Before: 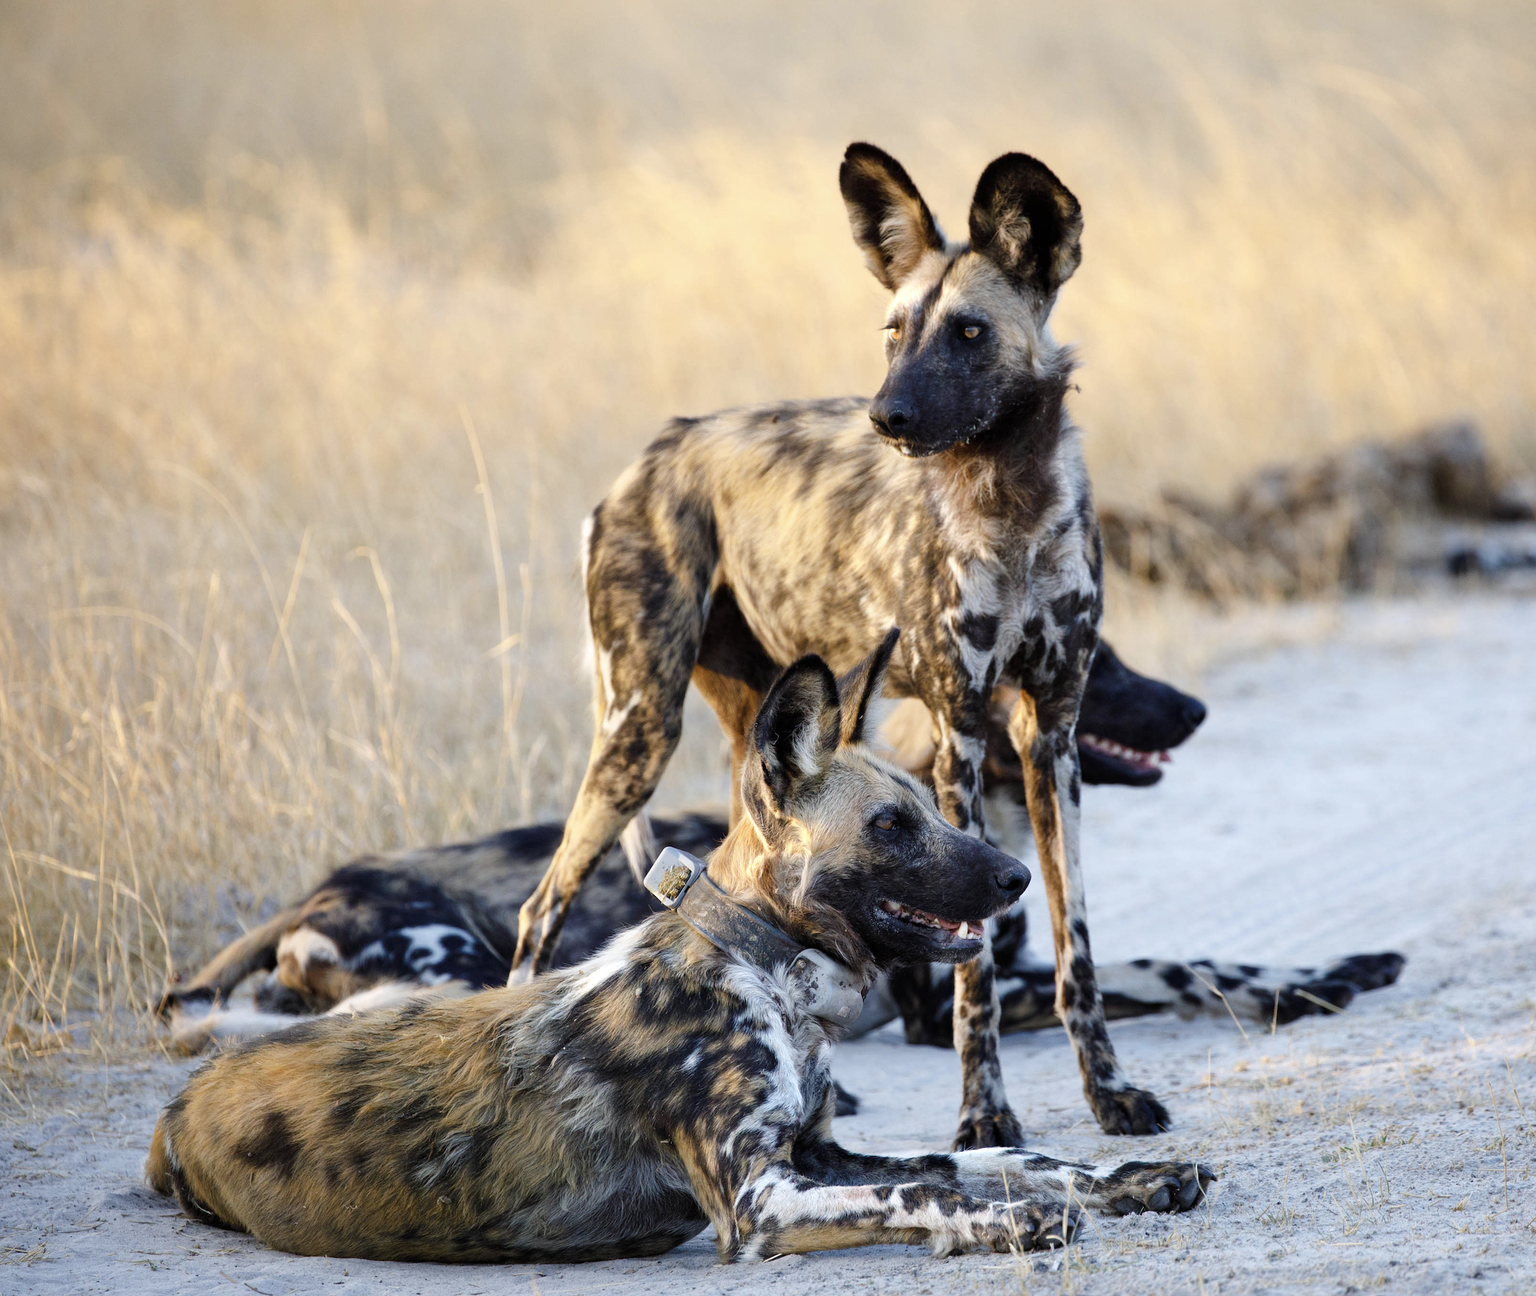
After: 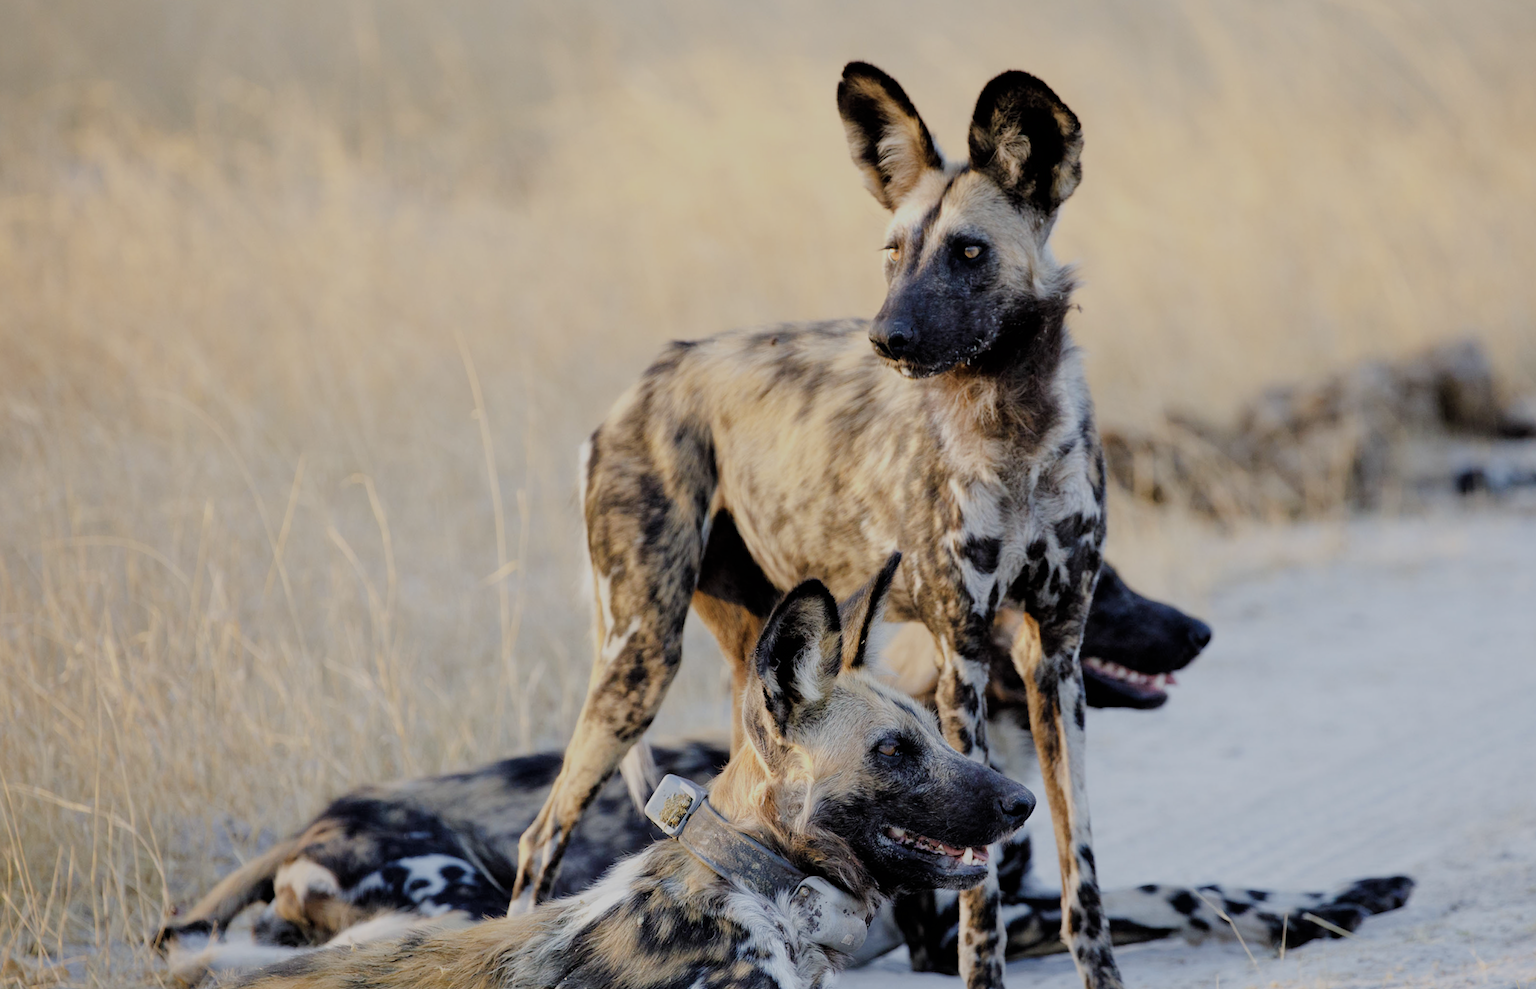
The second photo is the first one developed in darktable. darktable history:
crop: top 5.667%, bottom 17.637%
filmic rgb: black relative exposure -6.59 EV, white relative exposure 4.71 EV, hardness 3.13, contrast 0.805
rotate and perspective: rotation -0.45°, automatic cropping original format, crop left 0.008, crop right 0.992, crop top 0.012, crop bottom 0.988
